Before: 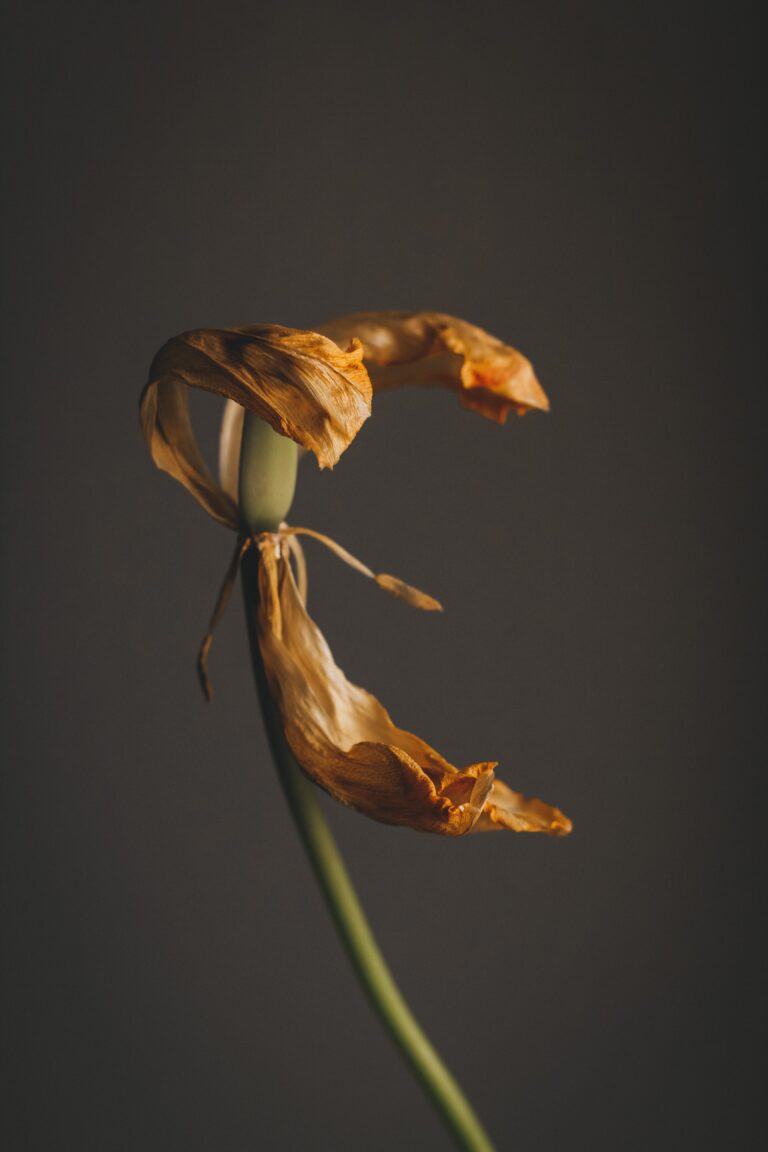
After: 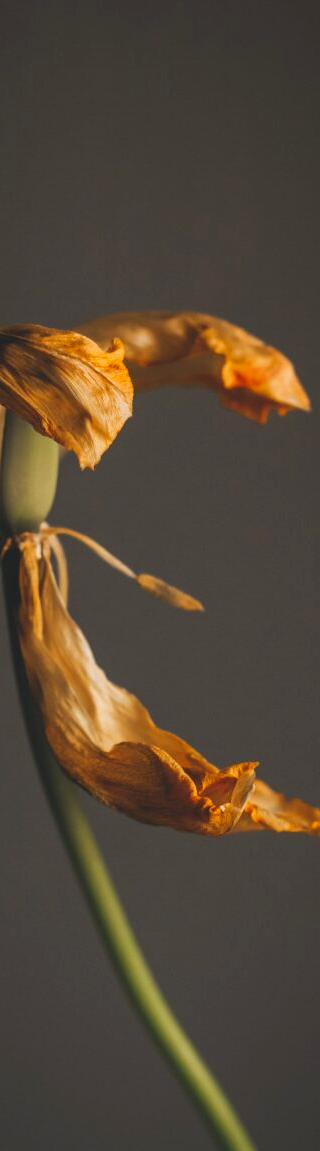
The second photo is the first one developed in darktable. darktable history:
crop: left 31.229%, right 27.105%
contrast brightness saturation: contrast 0.07, brightness 0.08, saturation 0.18
